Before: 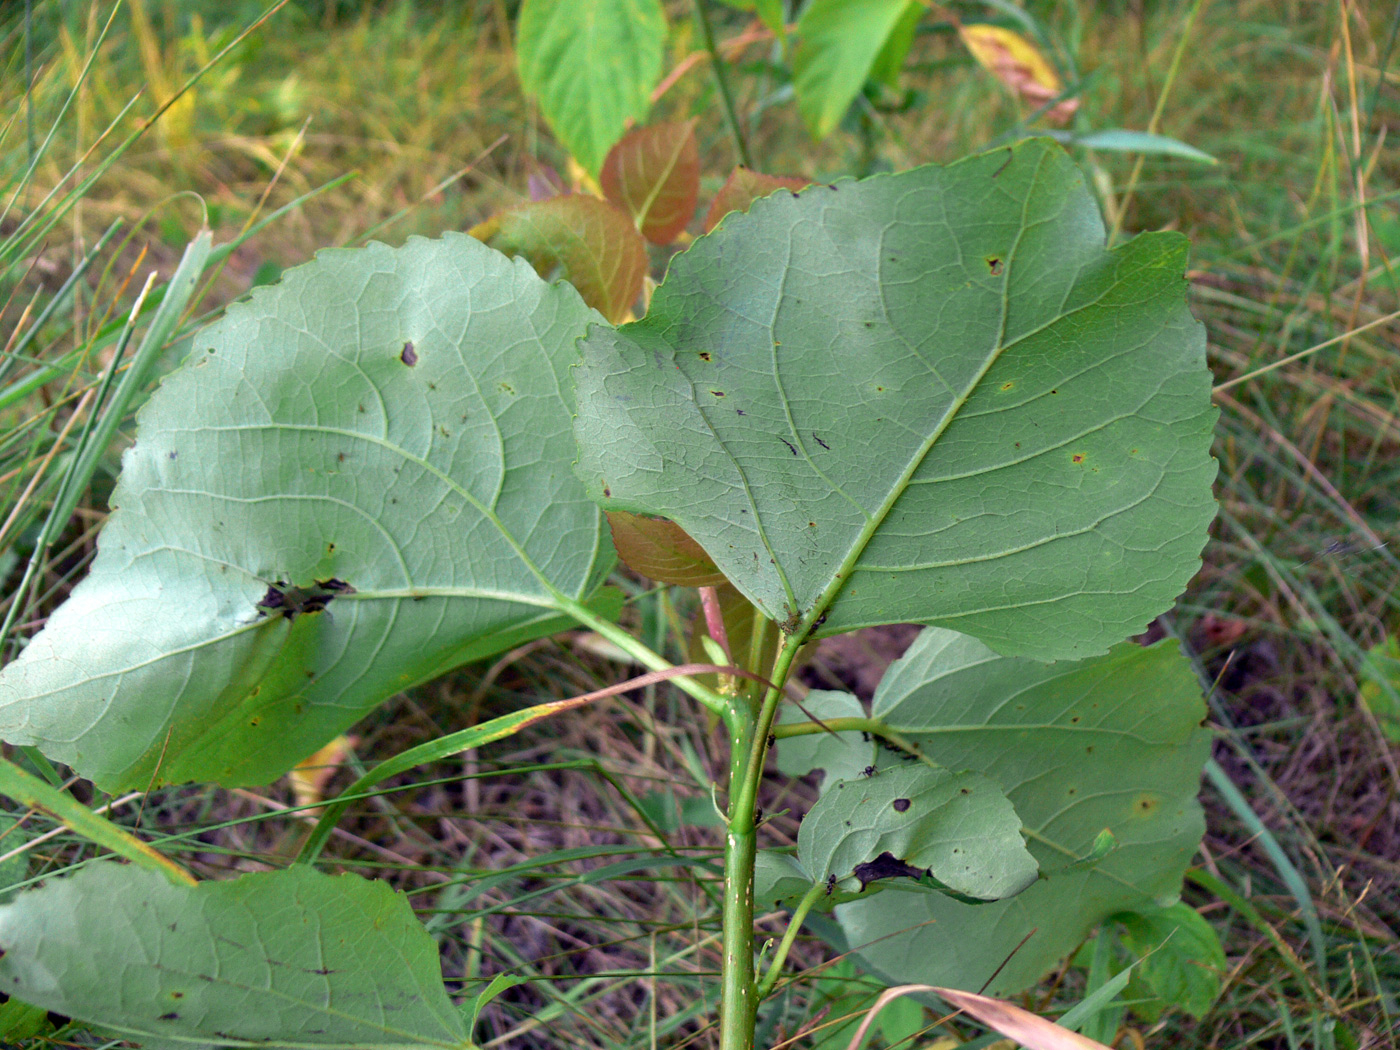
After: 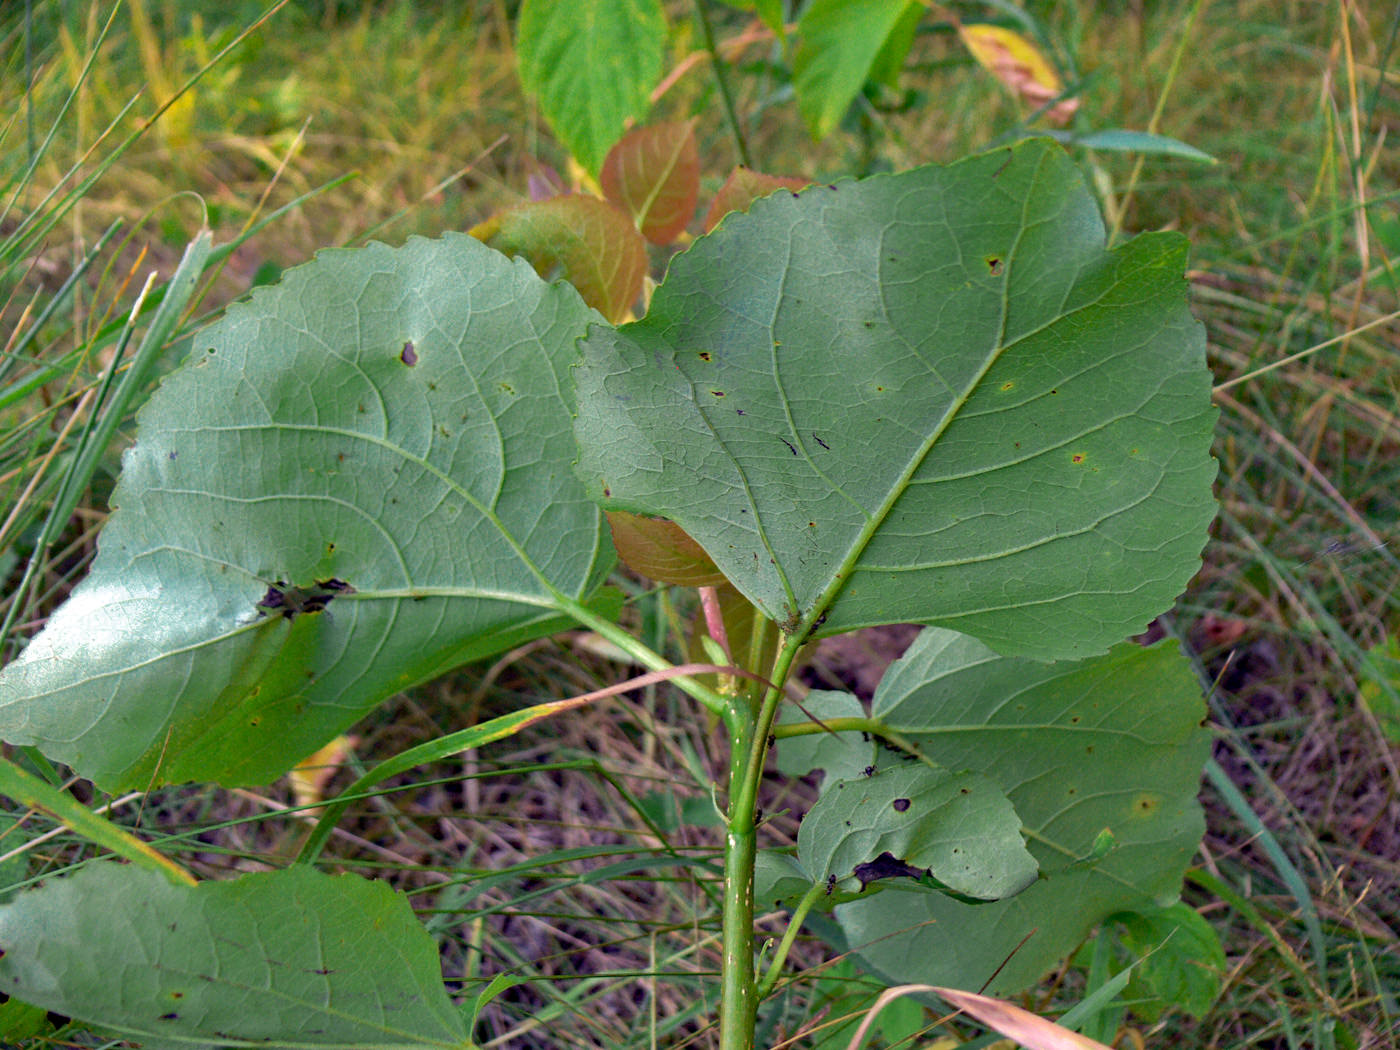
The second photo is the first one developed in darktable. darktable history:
color zones: curves: ch0 [(0.25, 0.5) (0.636, 0.25) (0.75, 0.5)]
shadows and highlights: shadows 40, highlights -60
haze removal: compatibility mode true, adaptive false
color contrast: green-magenta contrast 0.96
